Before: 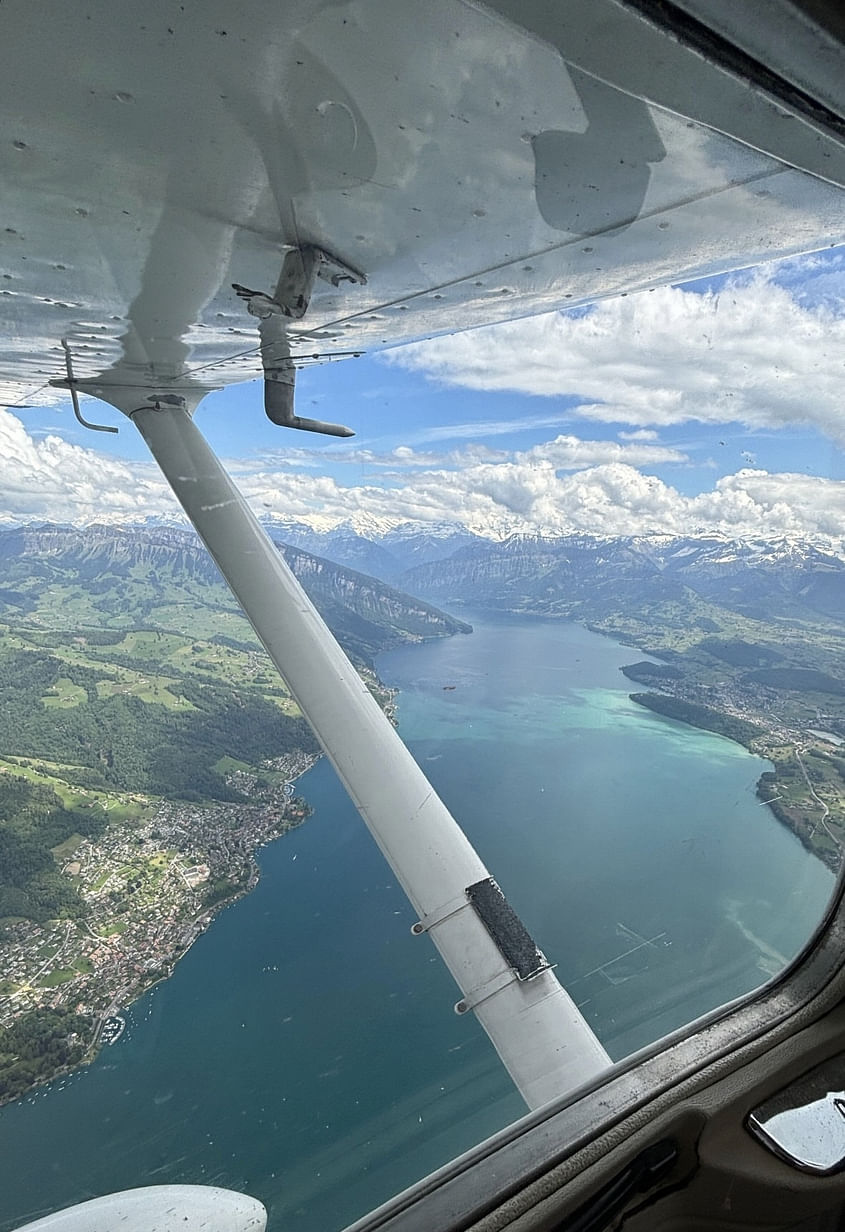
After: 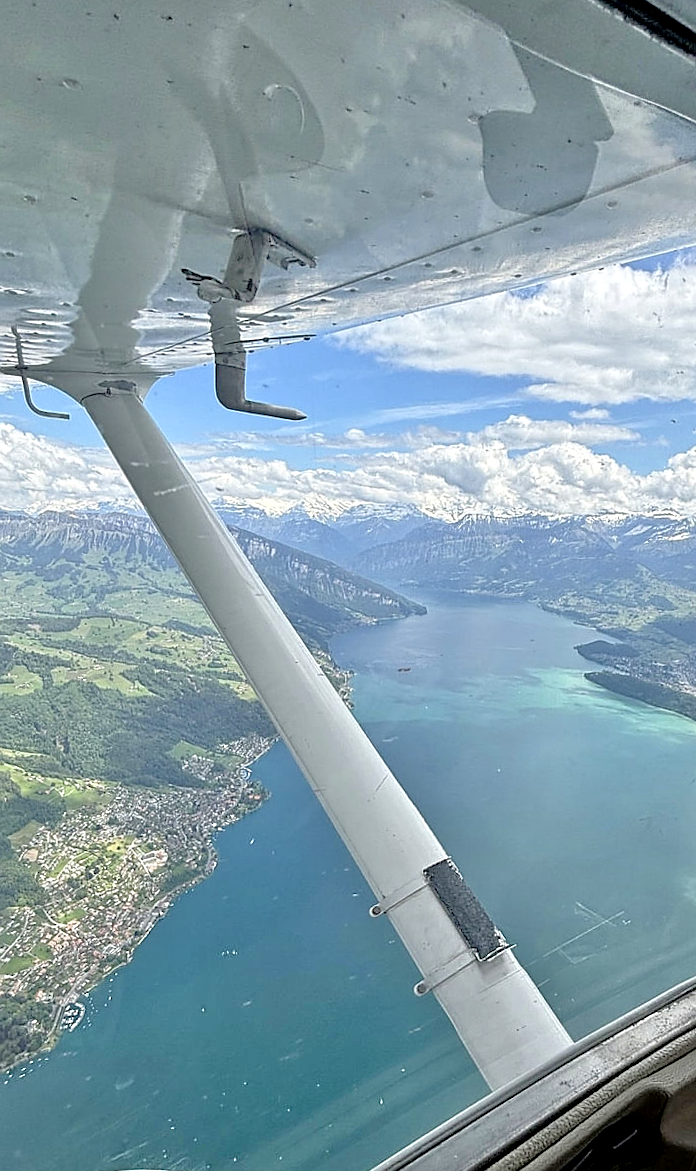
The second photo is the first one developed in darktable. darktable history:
crop and rotate: angle 0.816°, left 4.53%, top 0.469%, right 11.369%, bottom 2.488%
exposure: black level correction 0.007, exposure 0.101 EV, compensate highlight preservation false
sharpen: radius 1.864, amount 0.412, threshold 1.724
tone equalizer: -7 EV 0.164 EV, -6 EV 0.592 EV, -5 EV 1.14 EV, -4 EV 1.33 EV, -3 EV 1.18 EV, -2 EV 0.6 EV, -1 EV 0.153 EV, mask exposure compensation -0.488 EV
